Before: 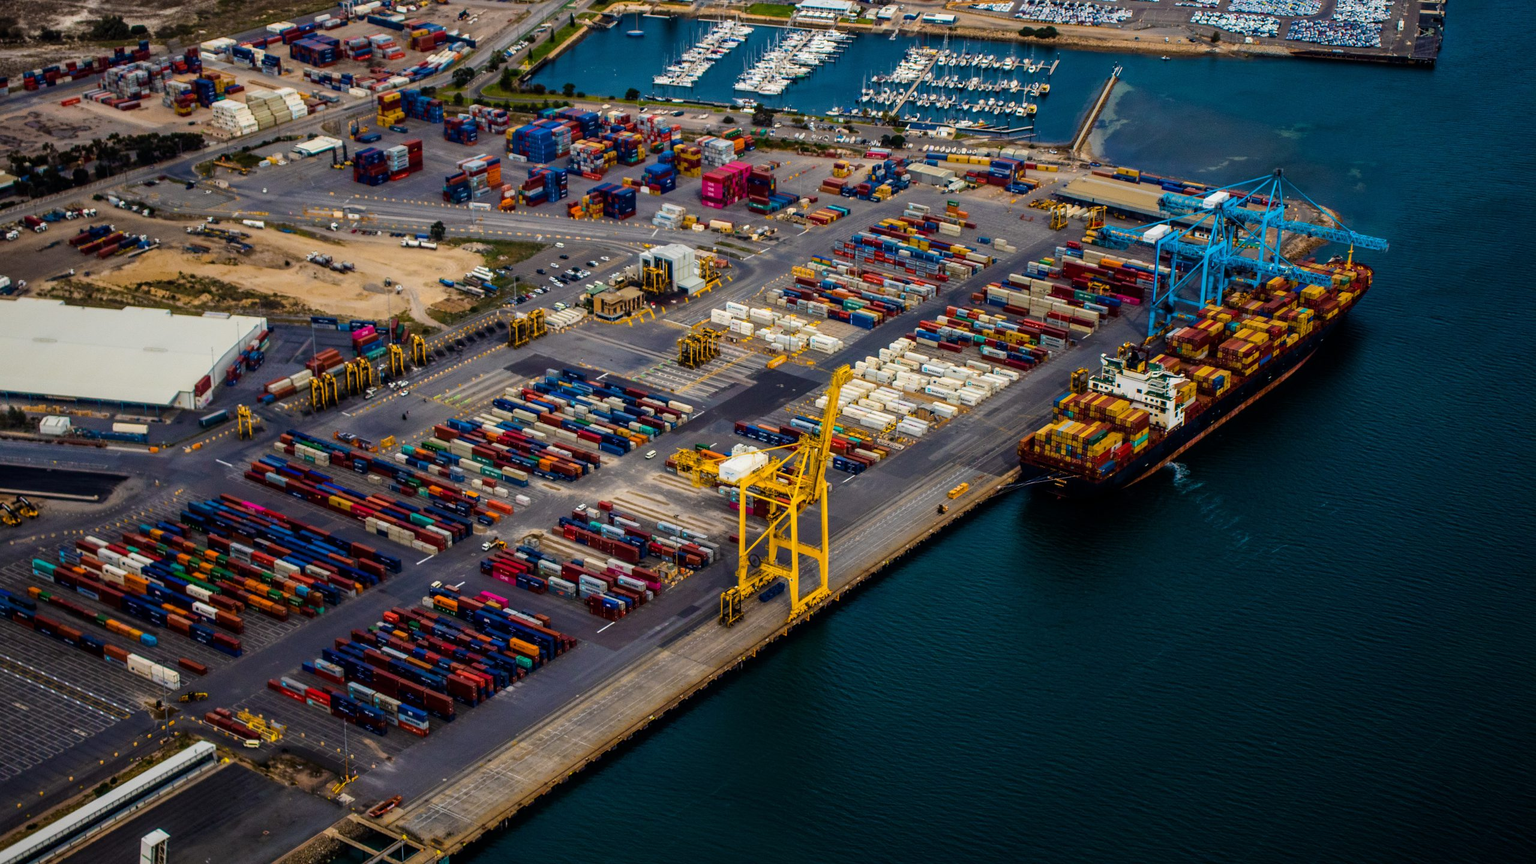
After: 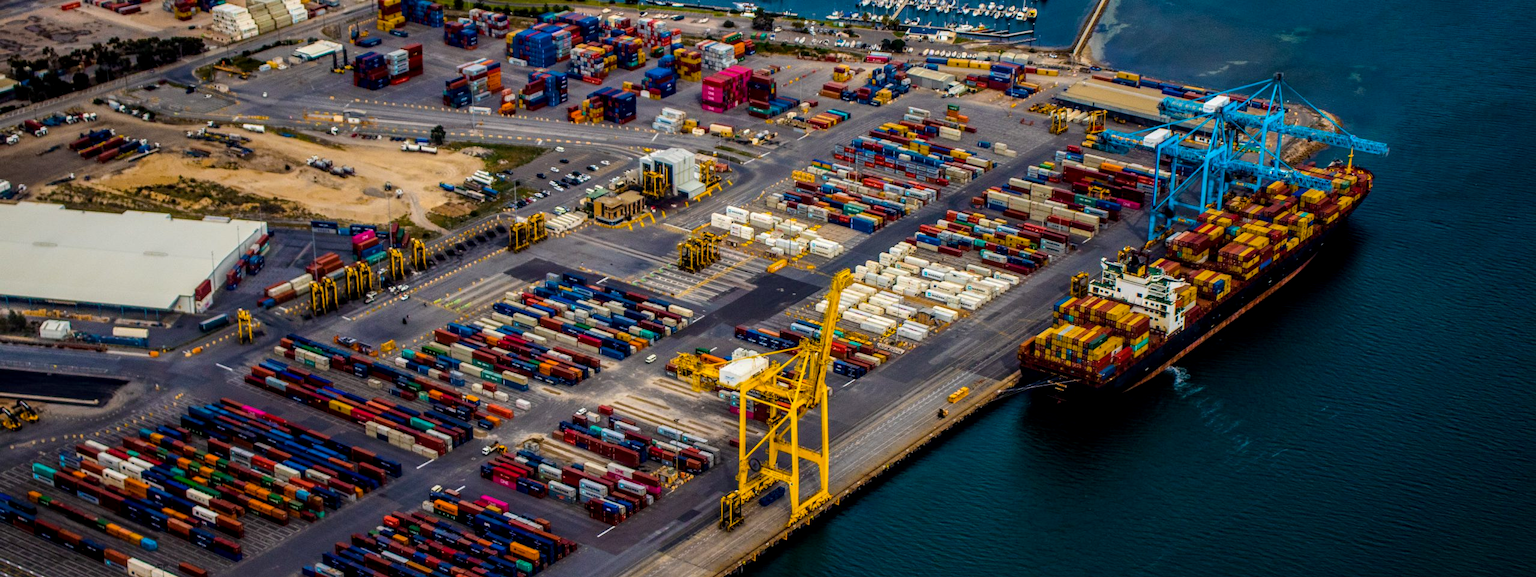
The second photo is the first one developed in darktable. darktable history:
crop: top 11.135%, bottom 22.042%
color balance rgb: perceptual saturation grading › global saturation 14.882%
local contrast: on, module defaults
